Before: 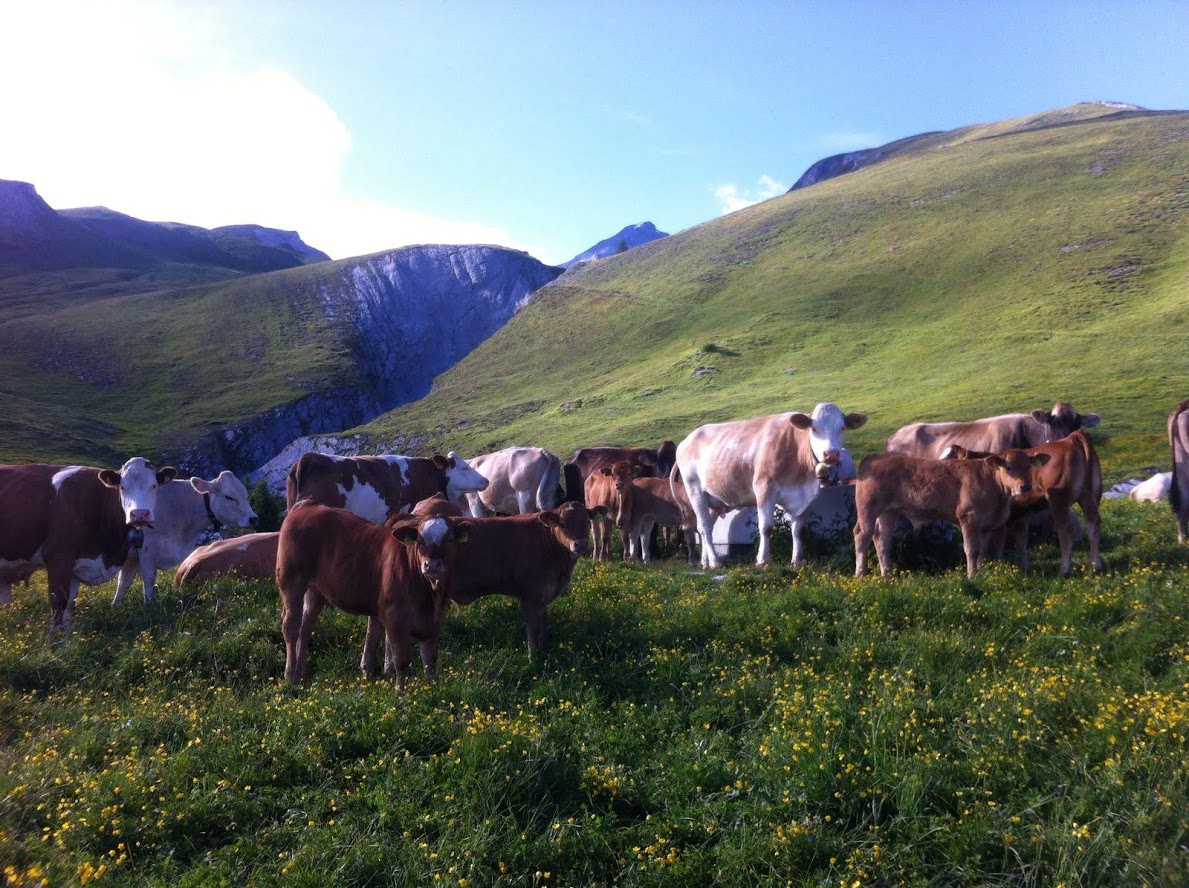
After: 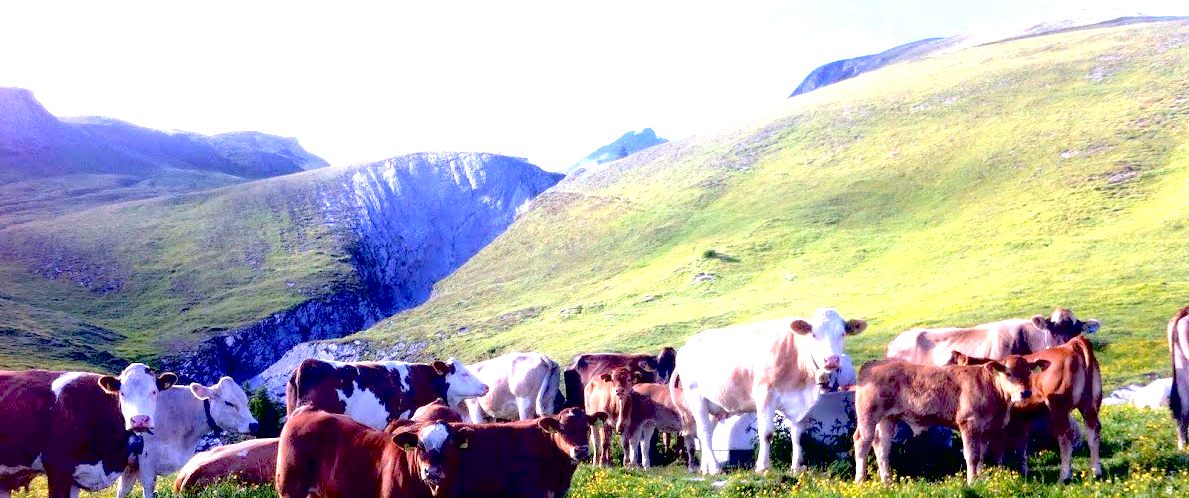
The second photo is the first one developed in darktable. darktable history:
crop and rotate: top 10.605%, bottom 33.274%
exposure: black level correction 0.016, exposure 1.774 EV, compensate highlight preservation false
contrast brightness saturation: brightness 0.15
